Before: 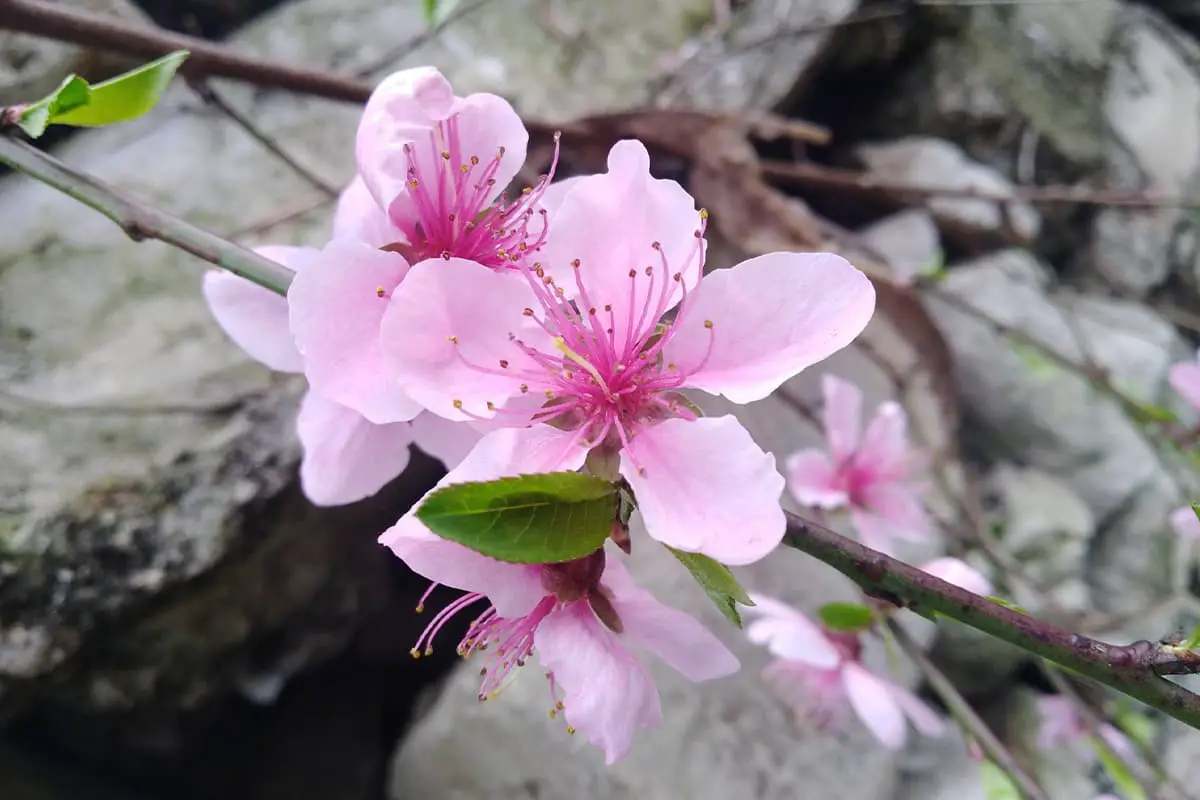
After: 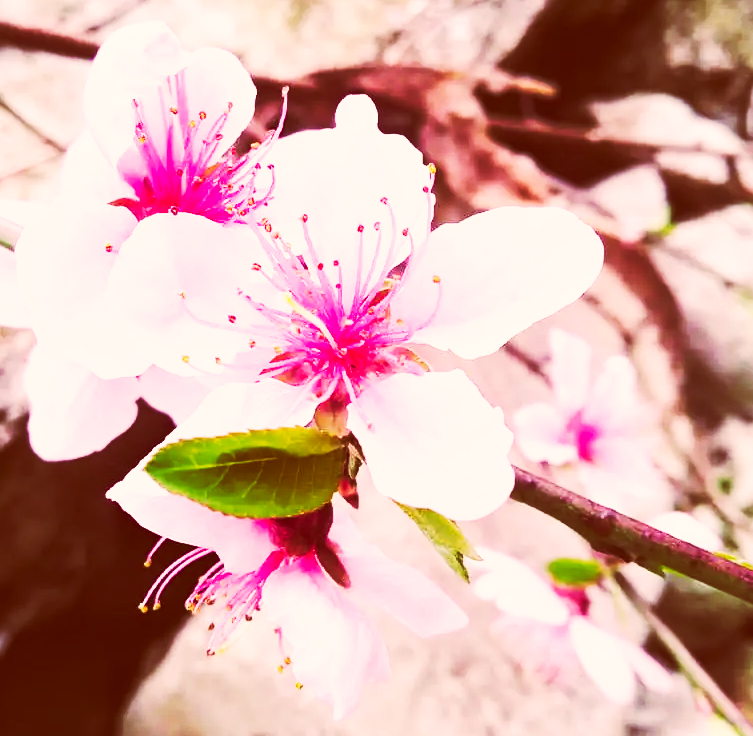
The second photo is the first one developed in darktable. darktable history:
color balance rgb: power › luminance 1.478%, perceptual saturation grading › global saturation 7.476%, perceptual saturation grading › shadows 3.797%, global vibrance 20%
color correction: highlights a* 9.31, highlights b* 8.97, shadows a* 39.98, shadows b* 39.92, saturation 0.788
base curve: curves: ch0 [(0, 0.015) (0.085, 0.116) (0.134, 0.298) (0.19, 0.545) (0.296, 0.764) (0.599, 0.982) (1, 1)], preserve colors none
crop and rotate: left 22.744%, top 5.635%, right 14.489%, bottom 2.345%
